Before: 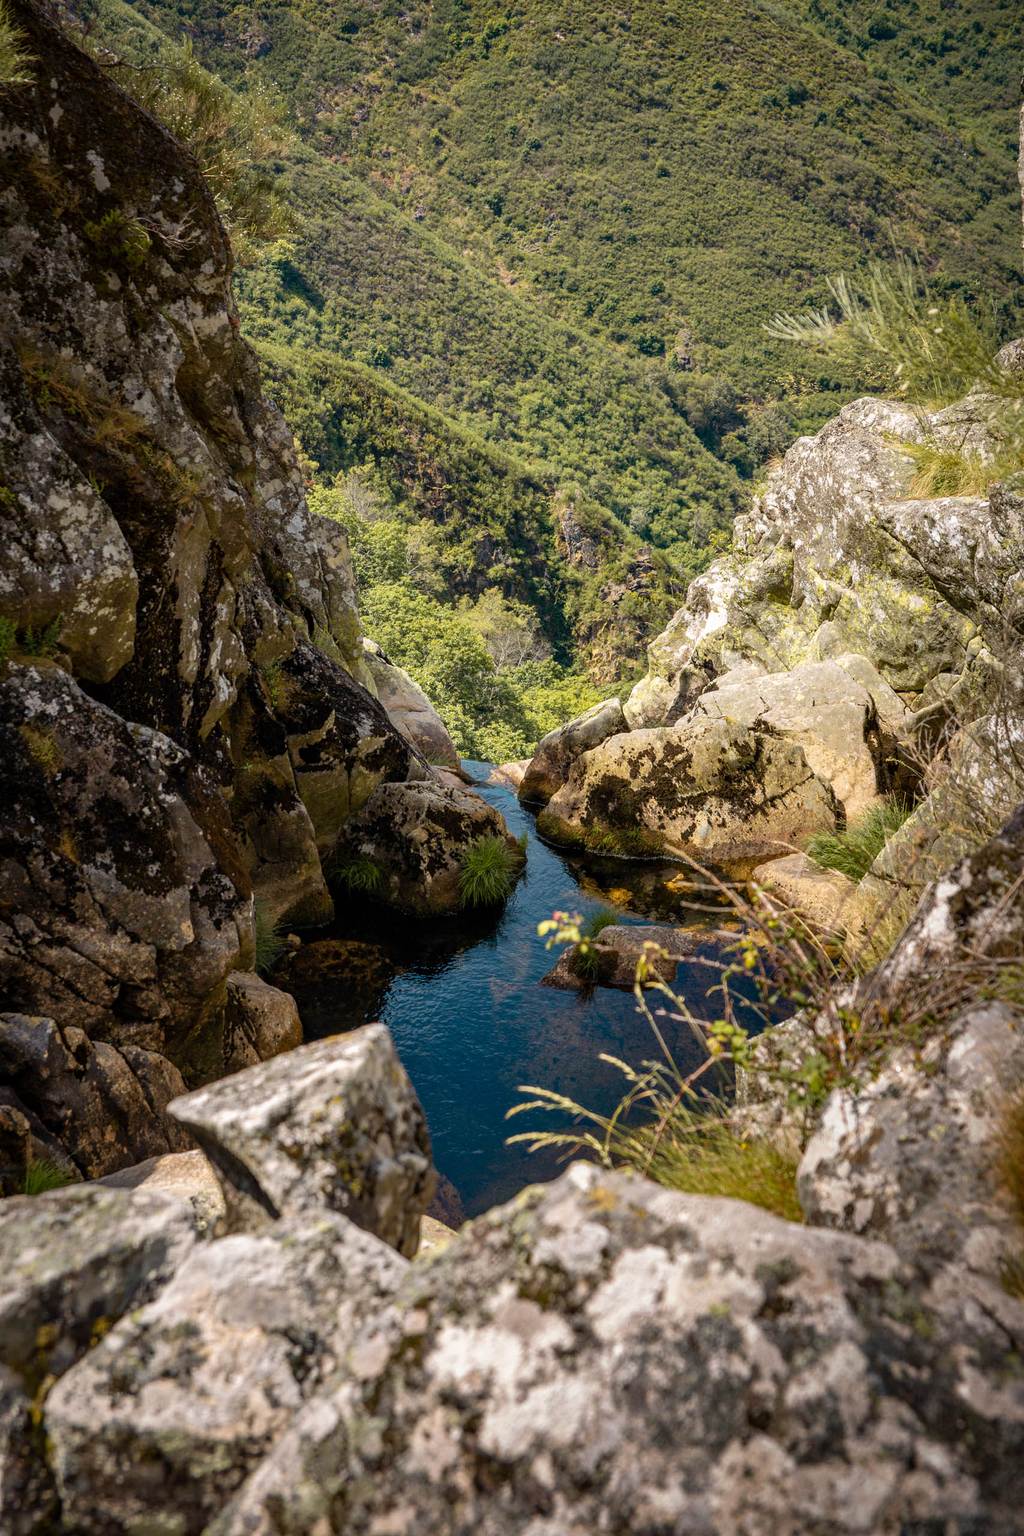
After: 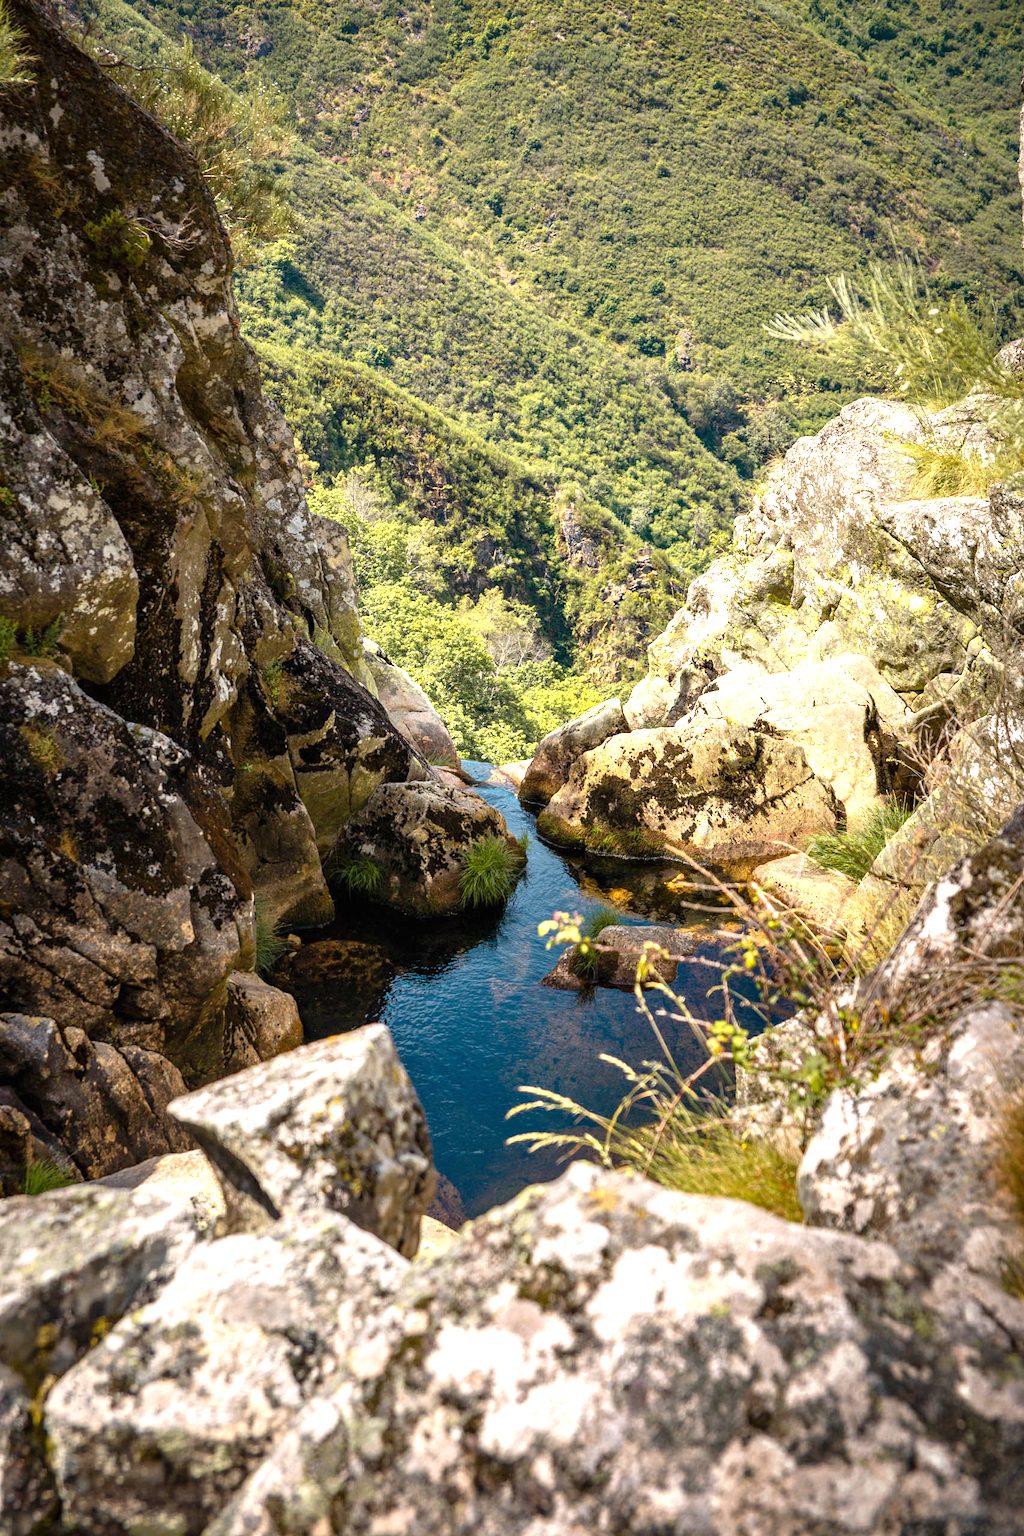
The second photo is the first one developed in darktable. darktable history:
exposure: black level correction 0, exposure 0.948 EV, compensate exposure bias true, compensate highlight preservation false
